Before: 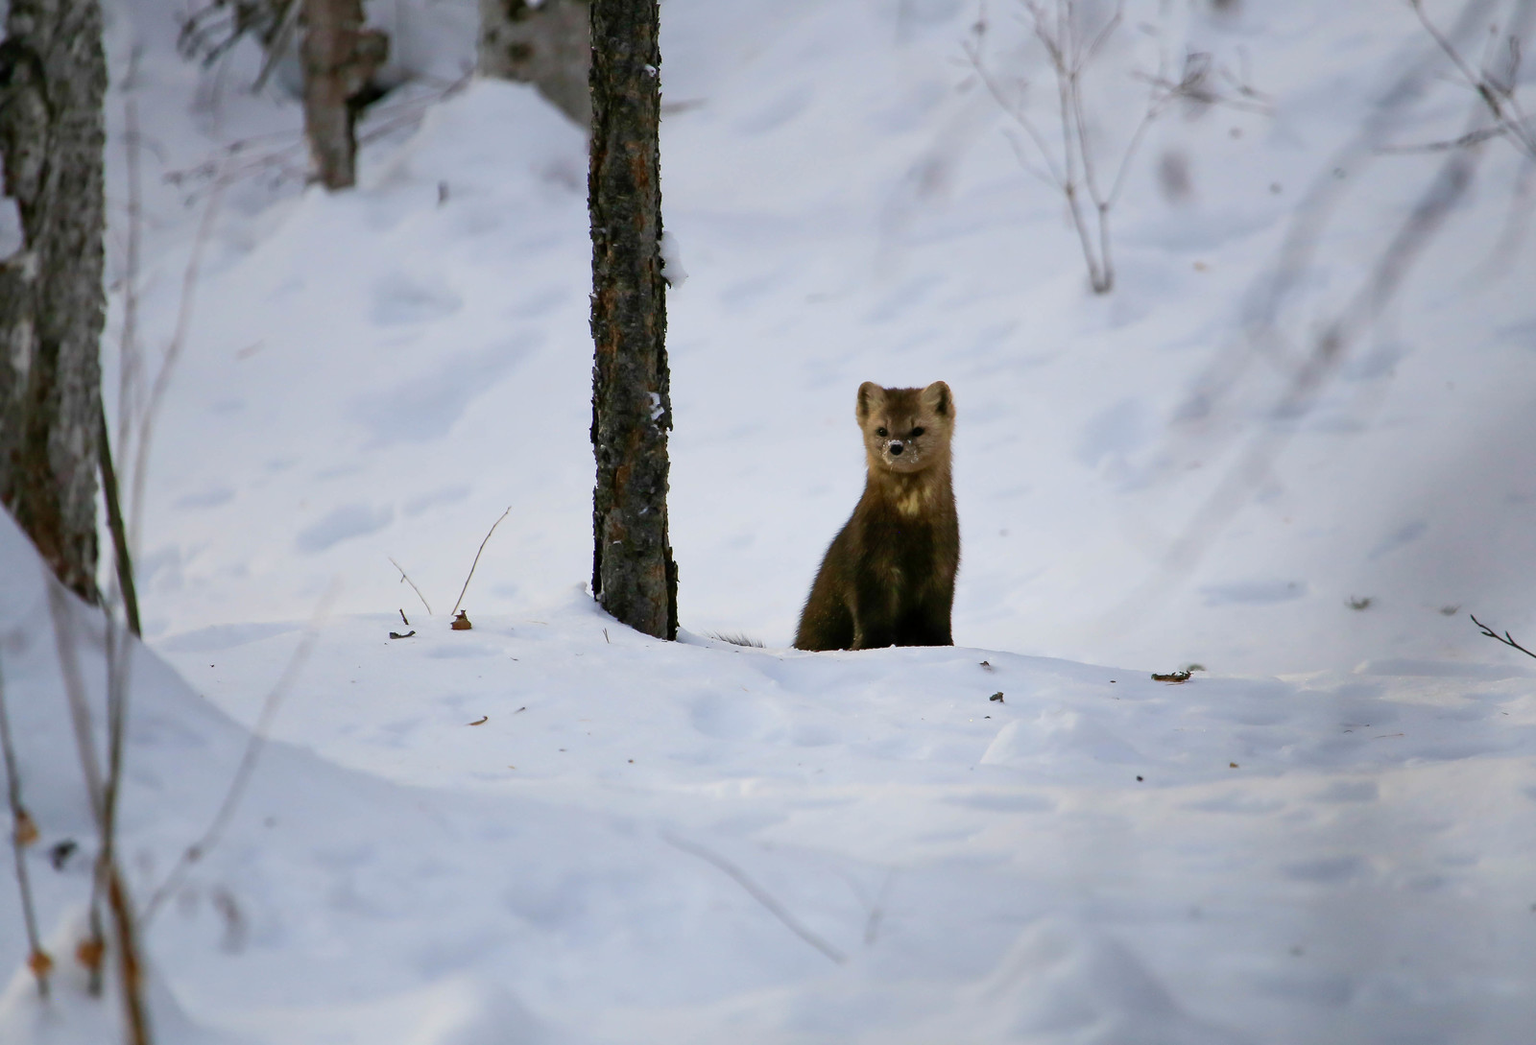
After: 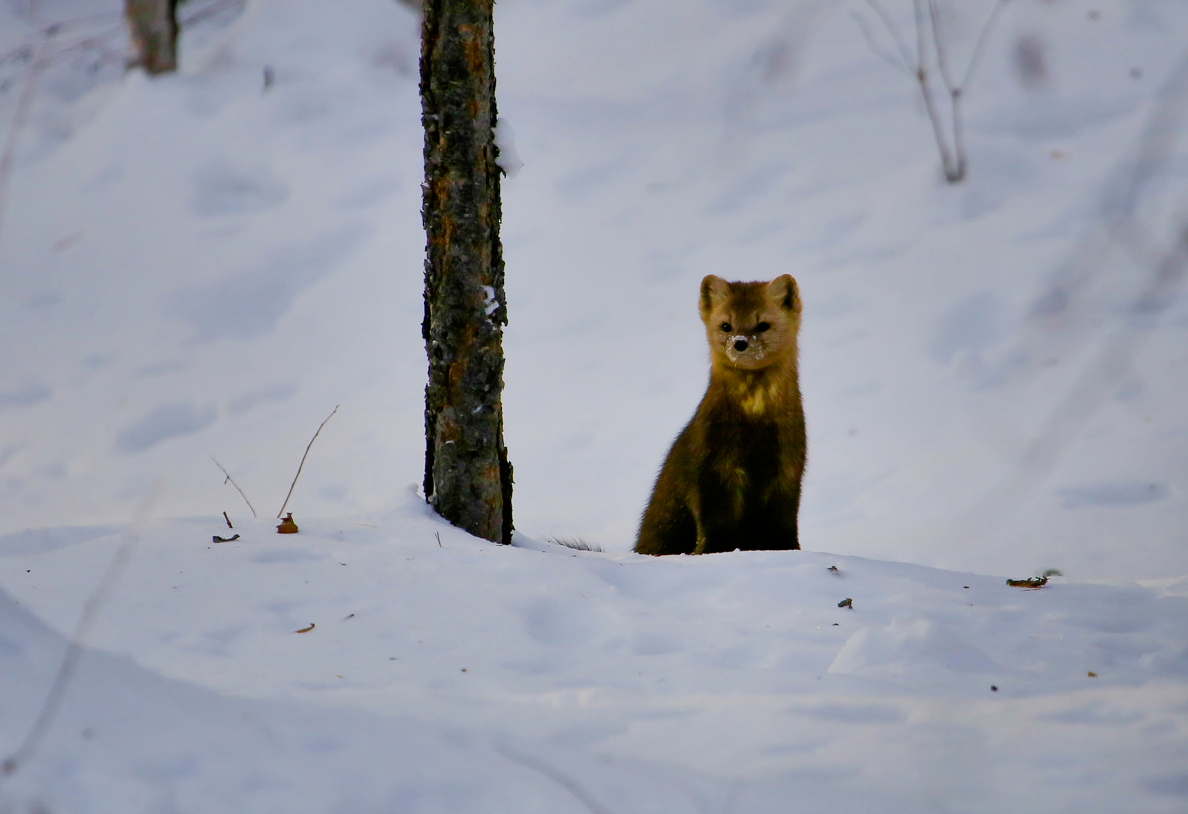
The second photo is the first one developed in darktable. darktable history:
crop and rotate: left 12.071%, top 11.384%, right 13.665%, bottom 13.781%
shadows and highlights: shadows 58.33, soften with gaussian
filmic rgb: black relative exposure -8 EV, white relative exposure 3.87 EV, threshold 3.03 EV, hardness 4.29, enable highlight reconstruction true
color balance rgb: highlights gain › chroma 0.125%, highlights gain › hue 330.92°, perceptual saturation grading › global saturation 26.484%, perceptual saturation grading › highlights -28.319%, perceptual saturation grading › mid-tones 15.428%, perceptual saturation grading › shadows 34.313%, perceptual brilliance grading › global brilliance 2.563%, perceptual brilliance grading › highlights -2.29%, perceptual brilliance grading › shadows 3.656%, global vibrance 20%
sharpen: radius 2.924, amount 0.864, threshold 47.395
